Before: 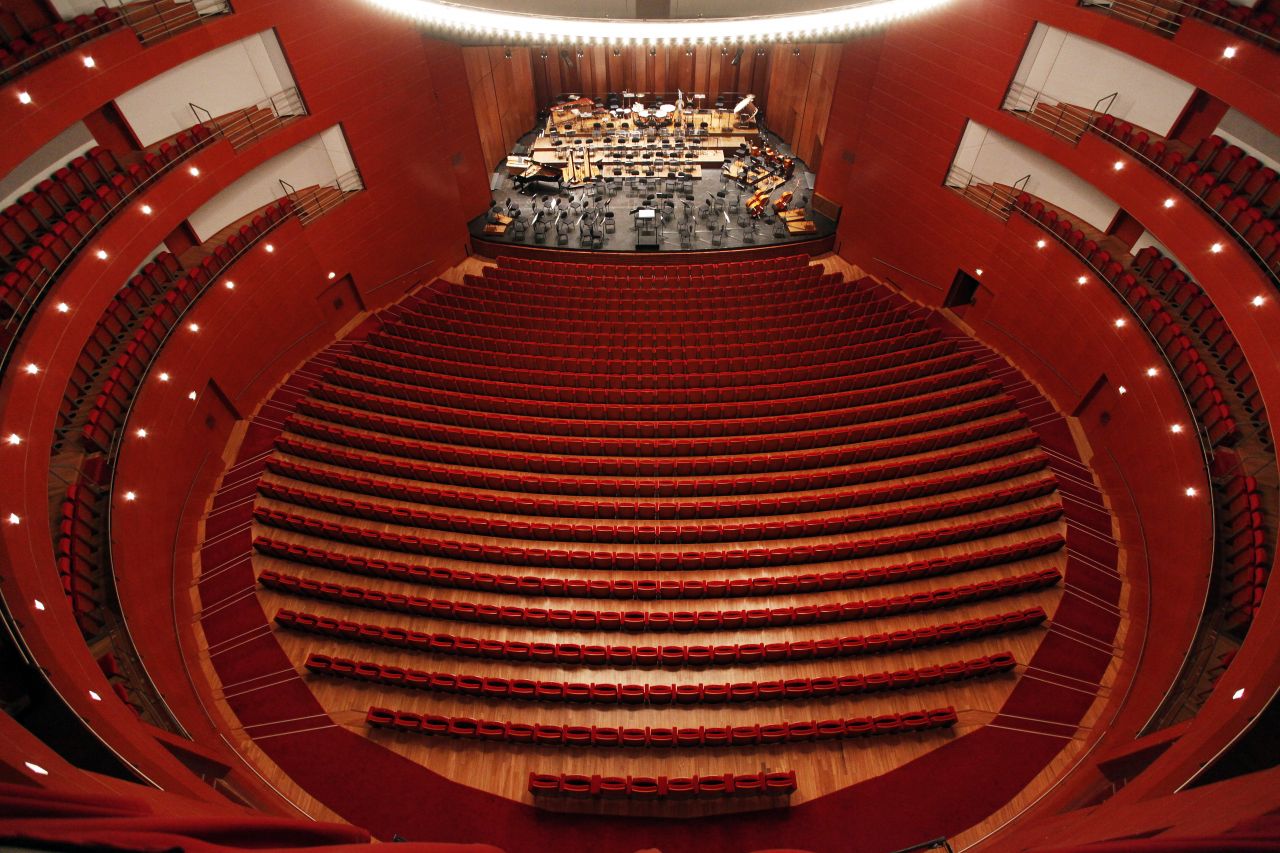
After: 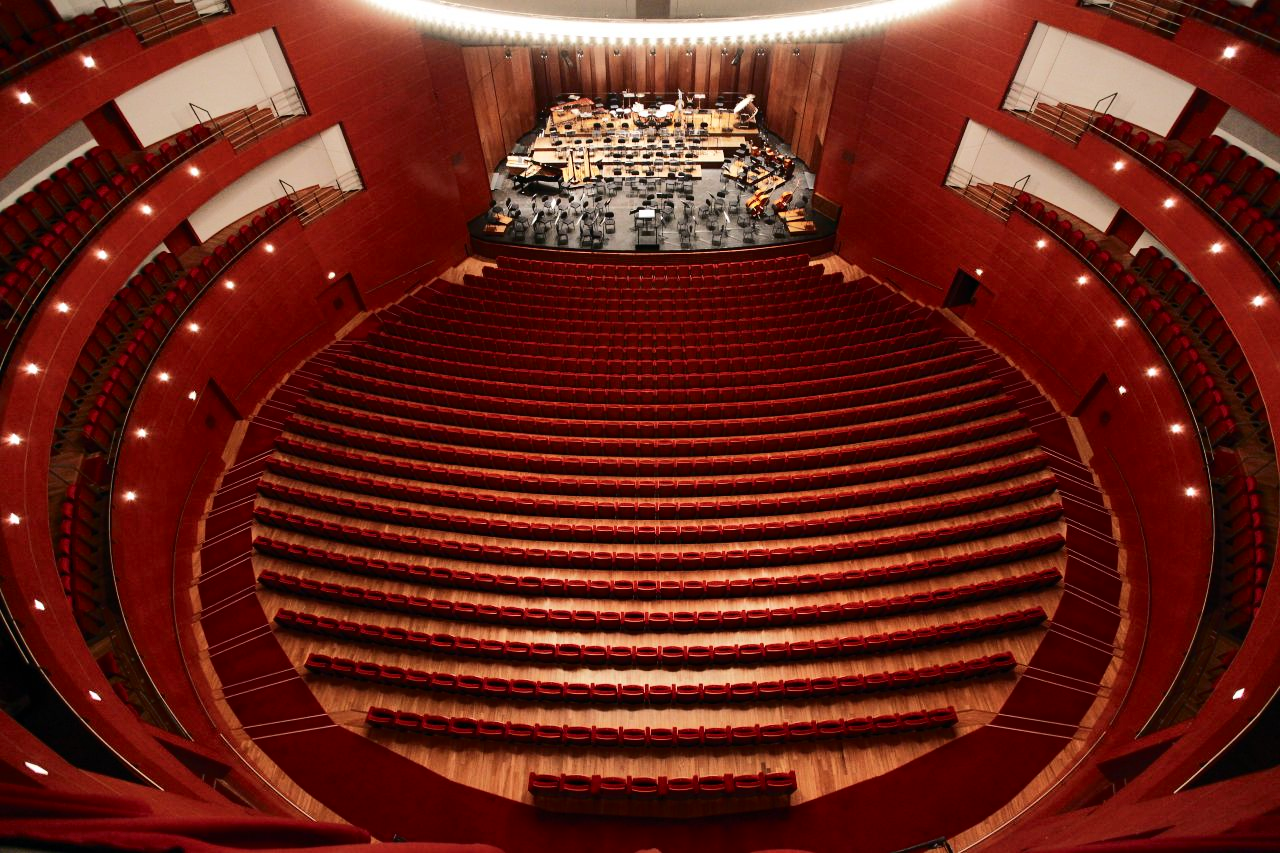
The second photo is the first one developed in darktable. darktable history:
tone curve: curves: ch0 [(0, 0) (0.003, 0.002) (0.011, 0.009) (0.025, 0.018) (0.044, 0.03) (0.069, 0.043) (0.1, 0.057) (0.136, 0.079) (0.177, 0.125) (0.224, 0.178) (0.277, 0.255) (0.335, 0.341) (0.399, 0.443) (0.468, 0.553) (0.543, 0.644) (0.623, 0.718) (0.709, 0.779) (0.801, 0.849) (0.898, 0.929) (1, 1)], color space Lab, independent channels, preserve colors none
shadows and highlights: shadows 6.37, soften with gaussian
